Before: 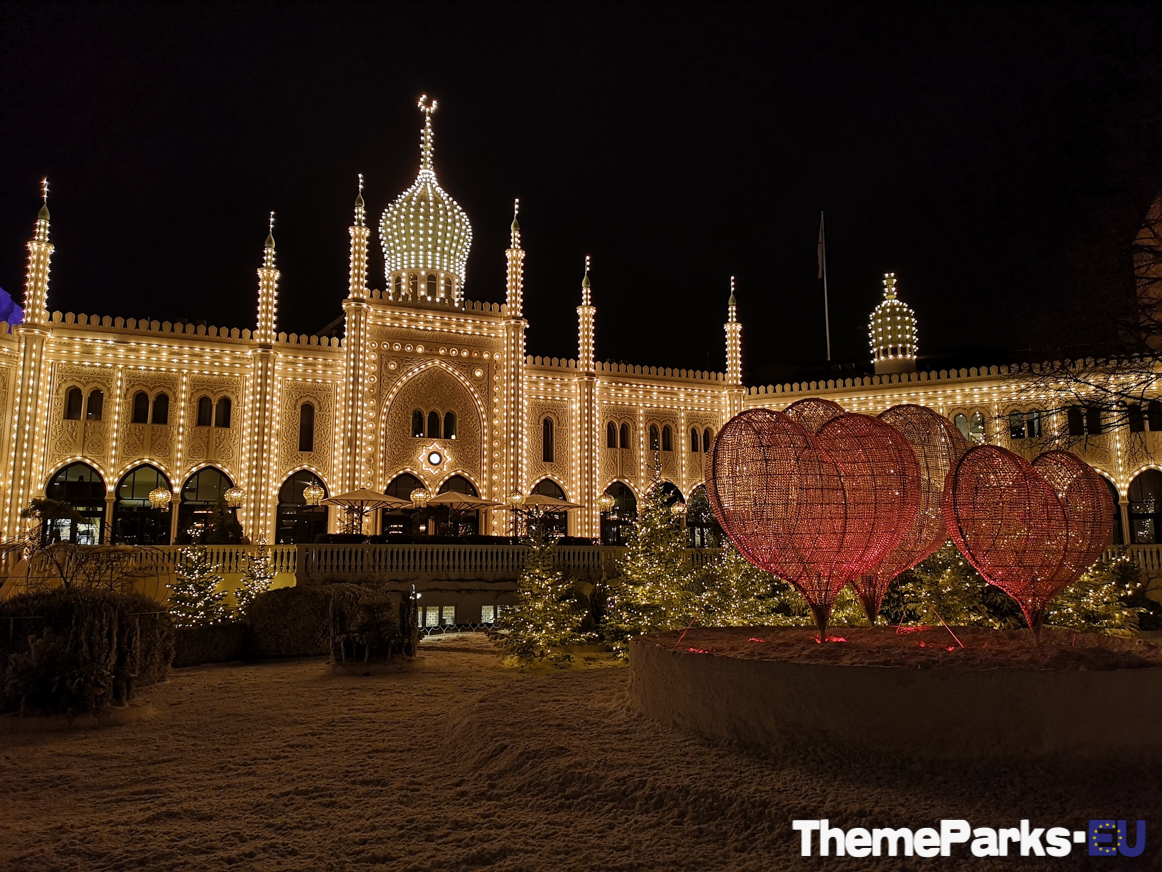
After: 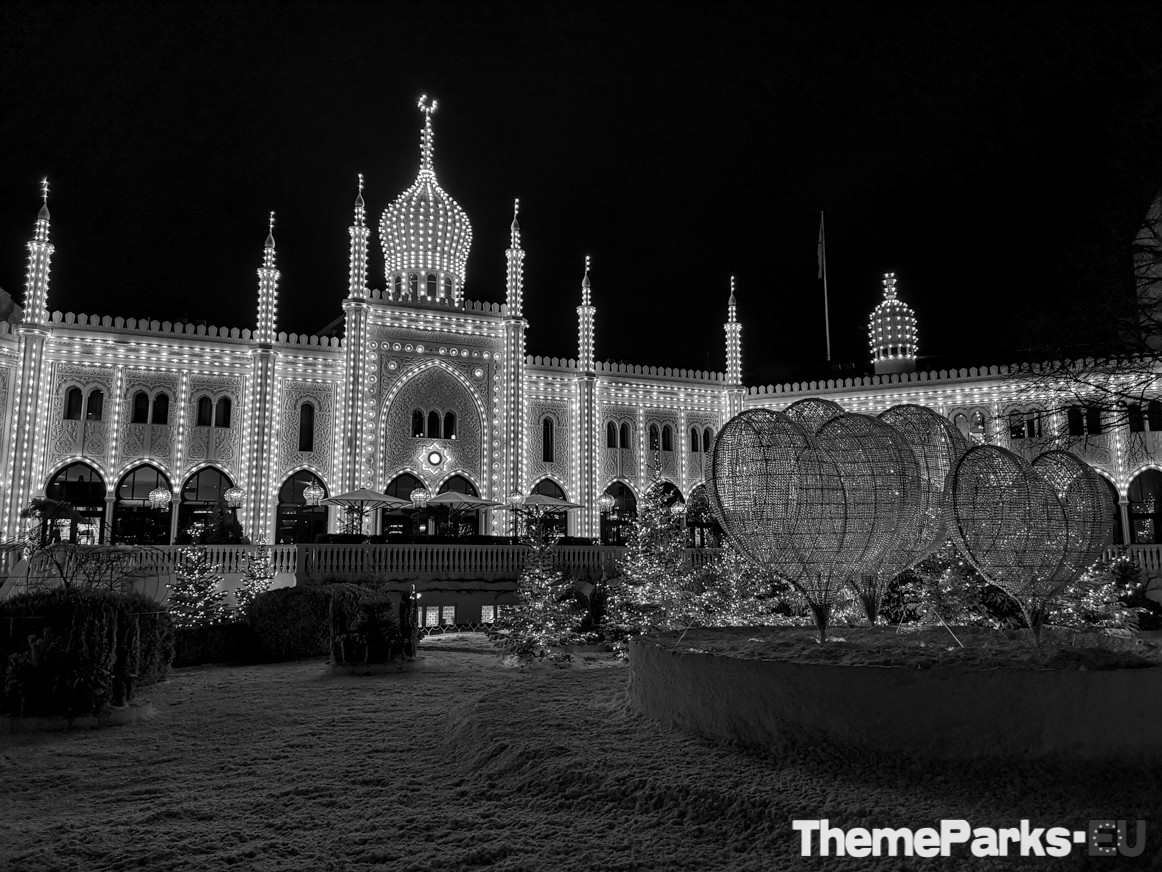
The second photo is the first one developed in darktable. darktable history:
monochrome: size 1
local contrast: detail 130%
